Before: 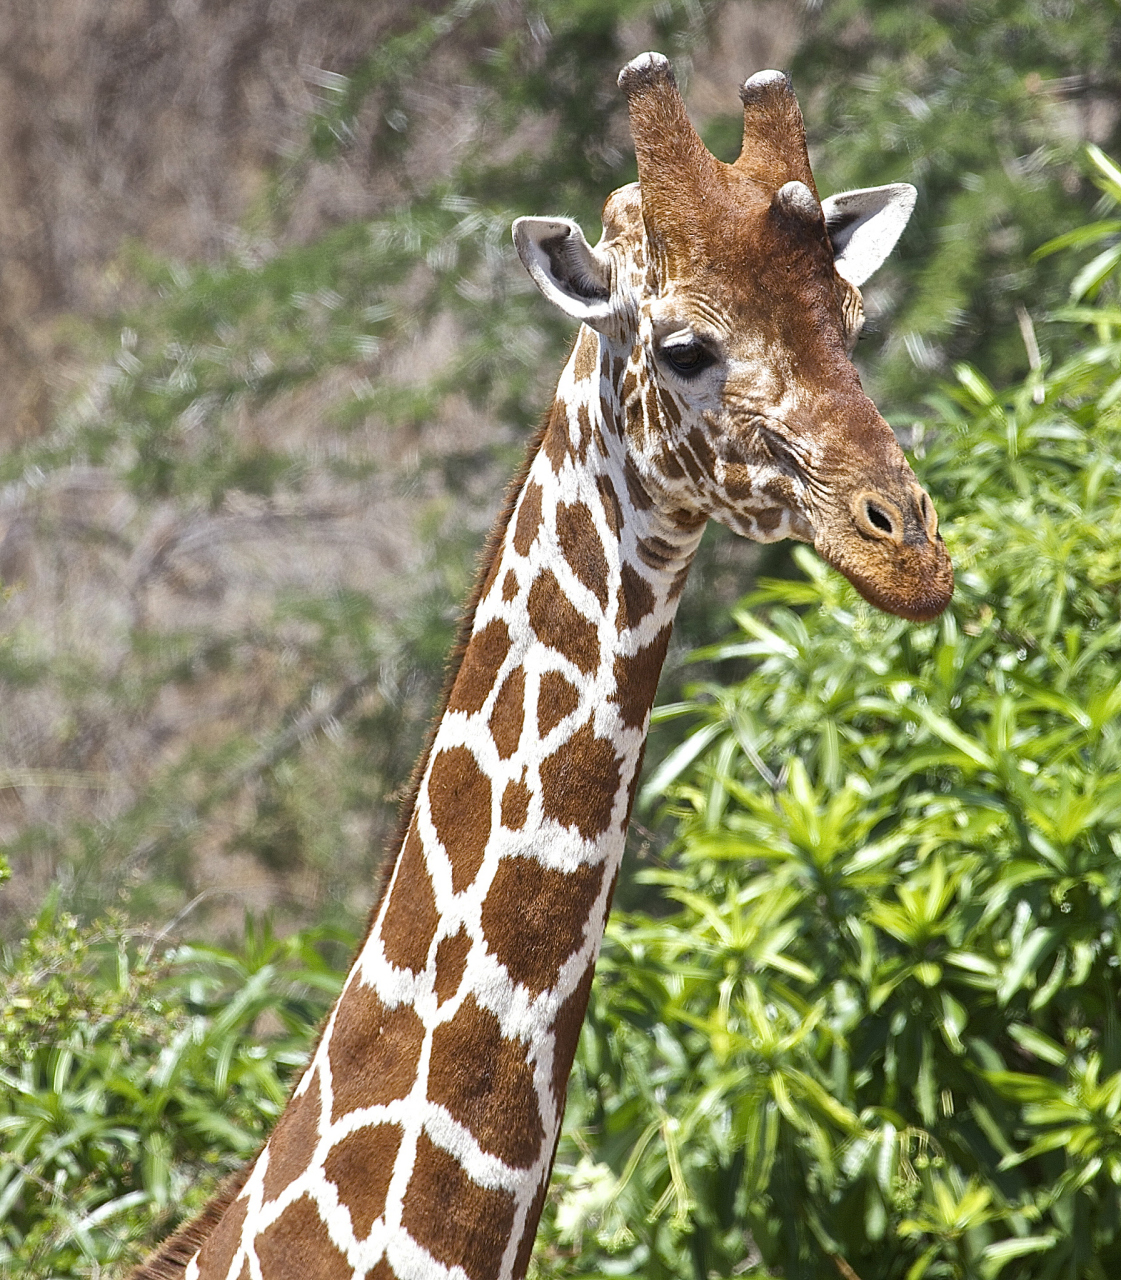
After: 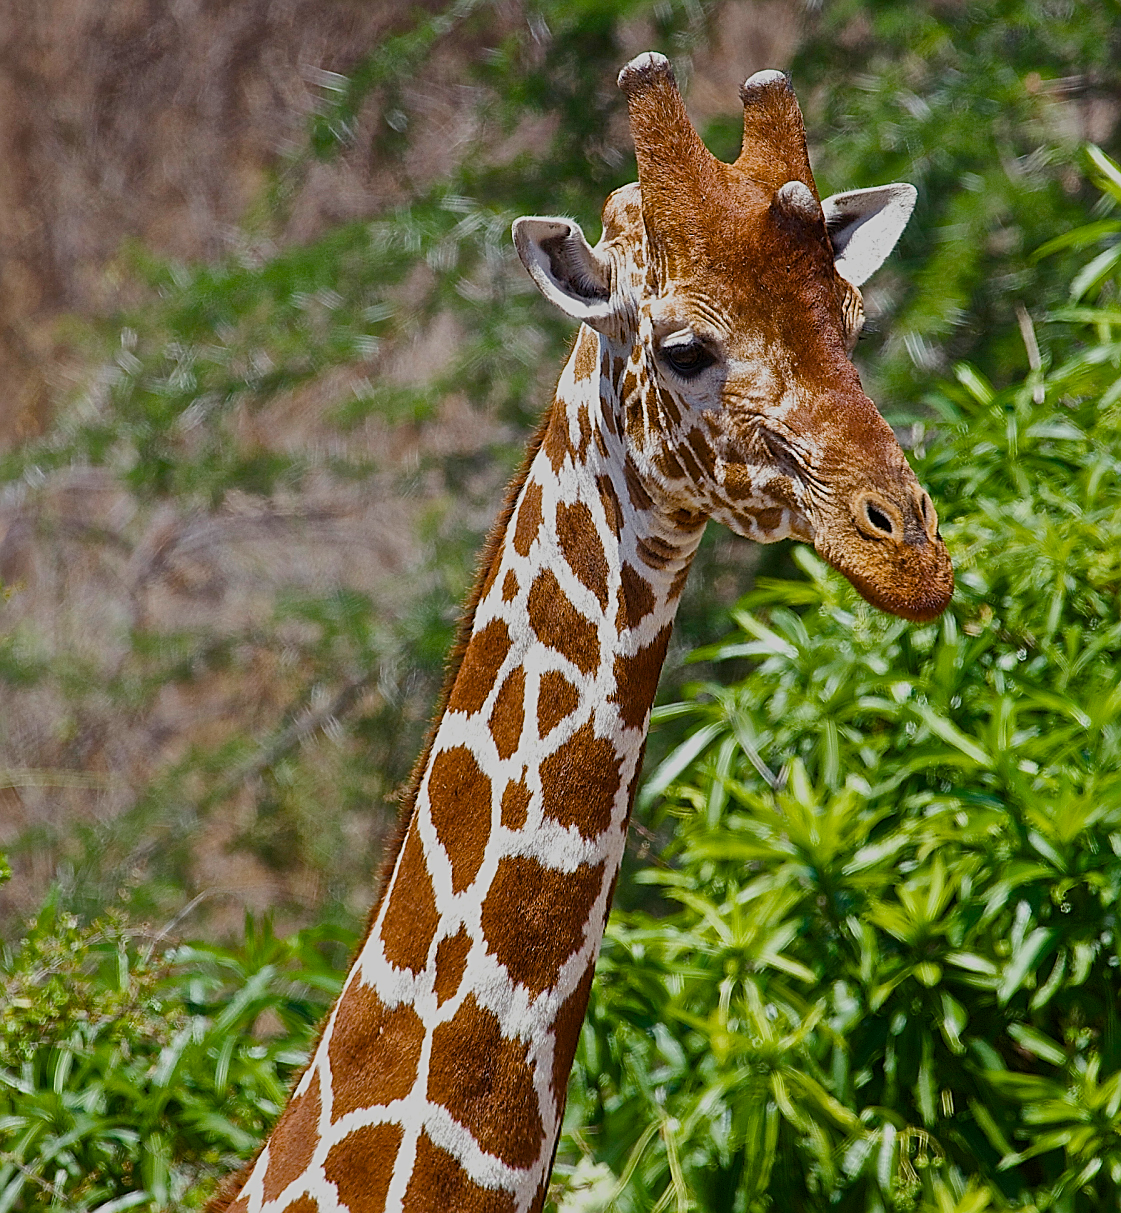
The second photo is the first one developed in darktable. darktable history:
crop and rotate: top 0.004%, bottom 5.166%
exposure: black level correction 0, exposure -0.771 EV, compensate highlight preservation false
color balance rgb: linear chroma grading › shadows -7.718%, linear chroma grading › global chroma 9.909%, perceptual saturation grading › global saturation 39.083%, perceptual saturation grading › highlights -50.052%, perceptual saturation grading › shadows 30.23%, global vibrance 20%
sharpen: on, module defaults
